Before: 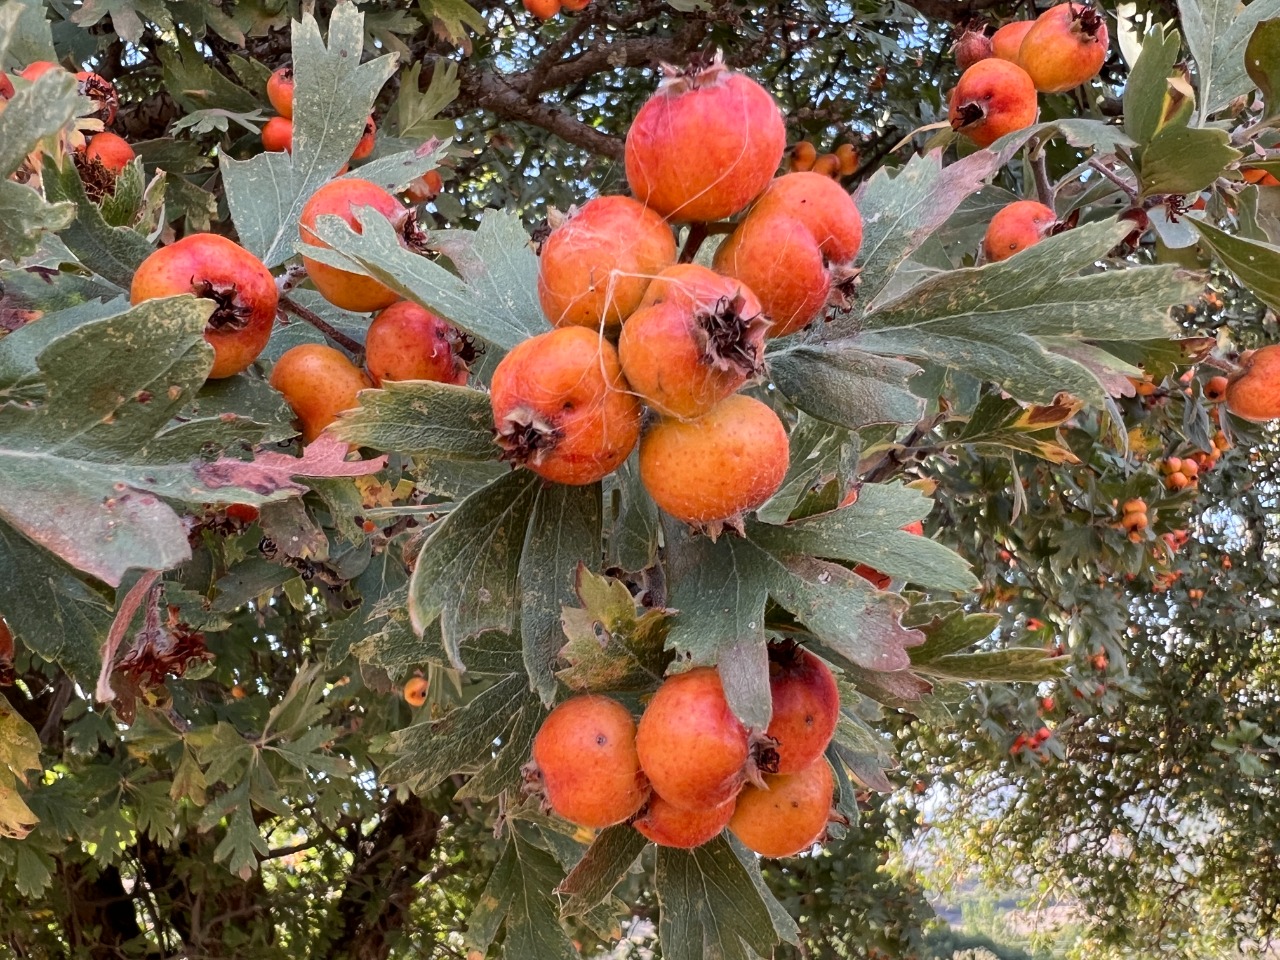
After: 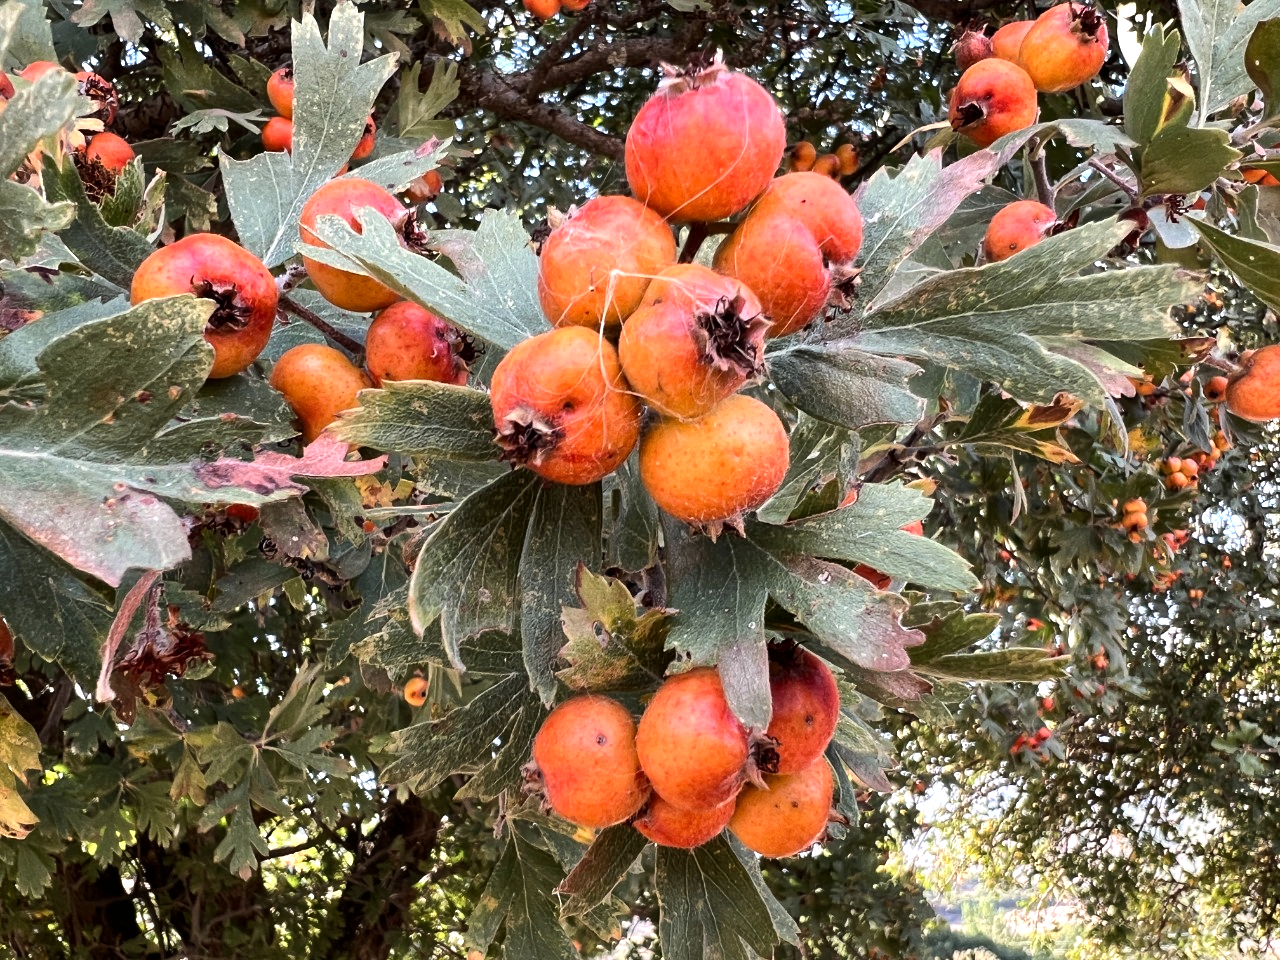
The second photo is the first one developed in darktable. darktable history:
tone equalizer: -8 EV -0.722 EV, -7 EV -0.687 EV, -6 EV -0.572 EV, -5 EV -0.367 EV, -3 EV 0.365 EV, -2 EV 0.6 EV, -1 EV 0.697 EV, +0 EV 0.765 EV, edges refinement/feathering 500, mask exposure compensation -1.57 EV, preserve details no
